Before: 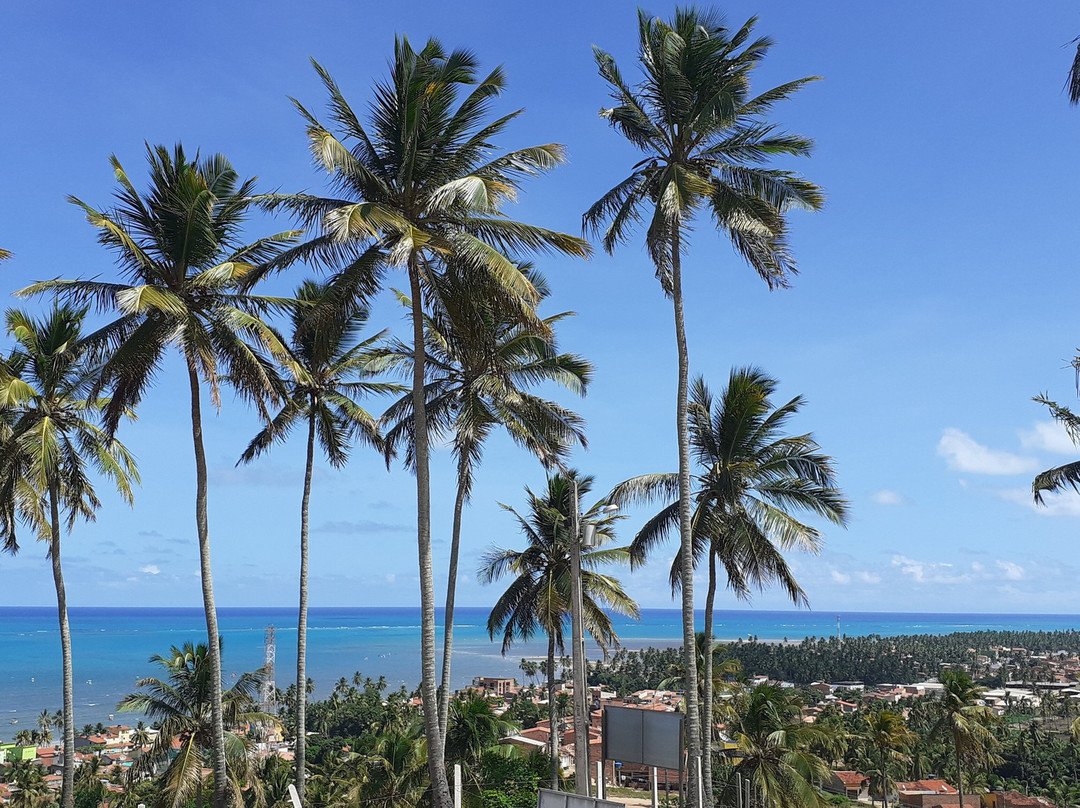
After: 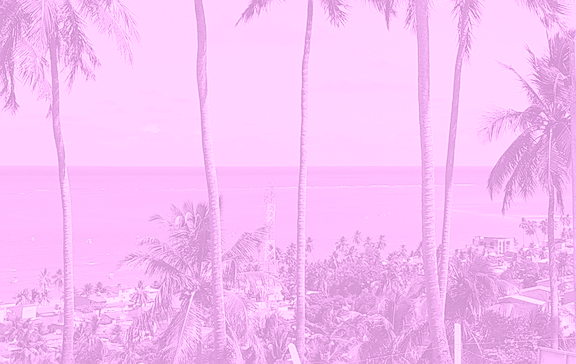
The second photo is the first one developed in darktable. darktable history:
colorize: hue 331.2°, saturation 75%, source mix 30.28%, lightness 70.52%, version 1
sharpen: radius 1.458, amount 0.398, threshold 1.271
crop and rotate: top 54.778%, right 46.61%, bottom 0.159%
